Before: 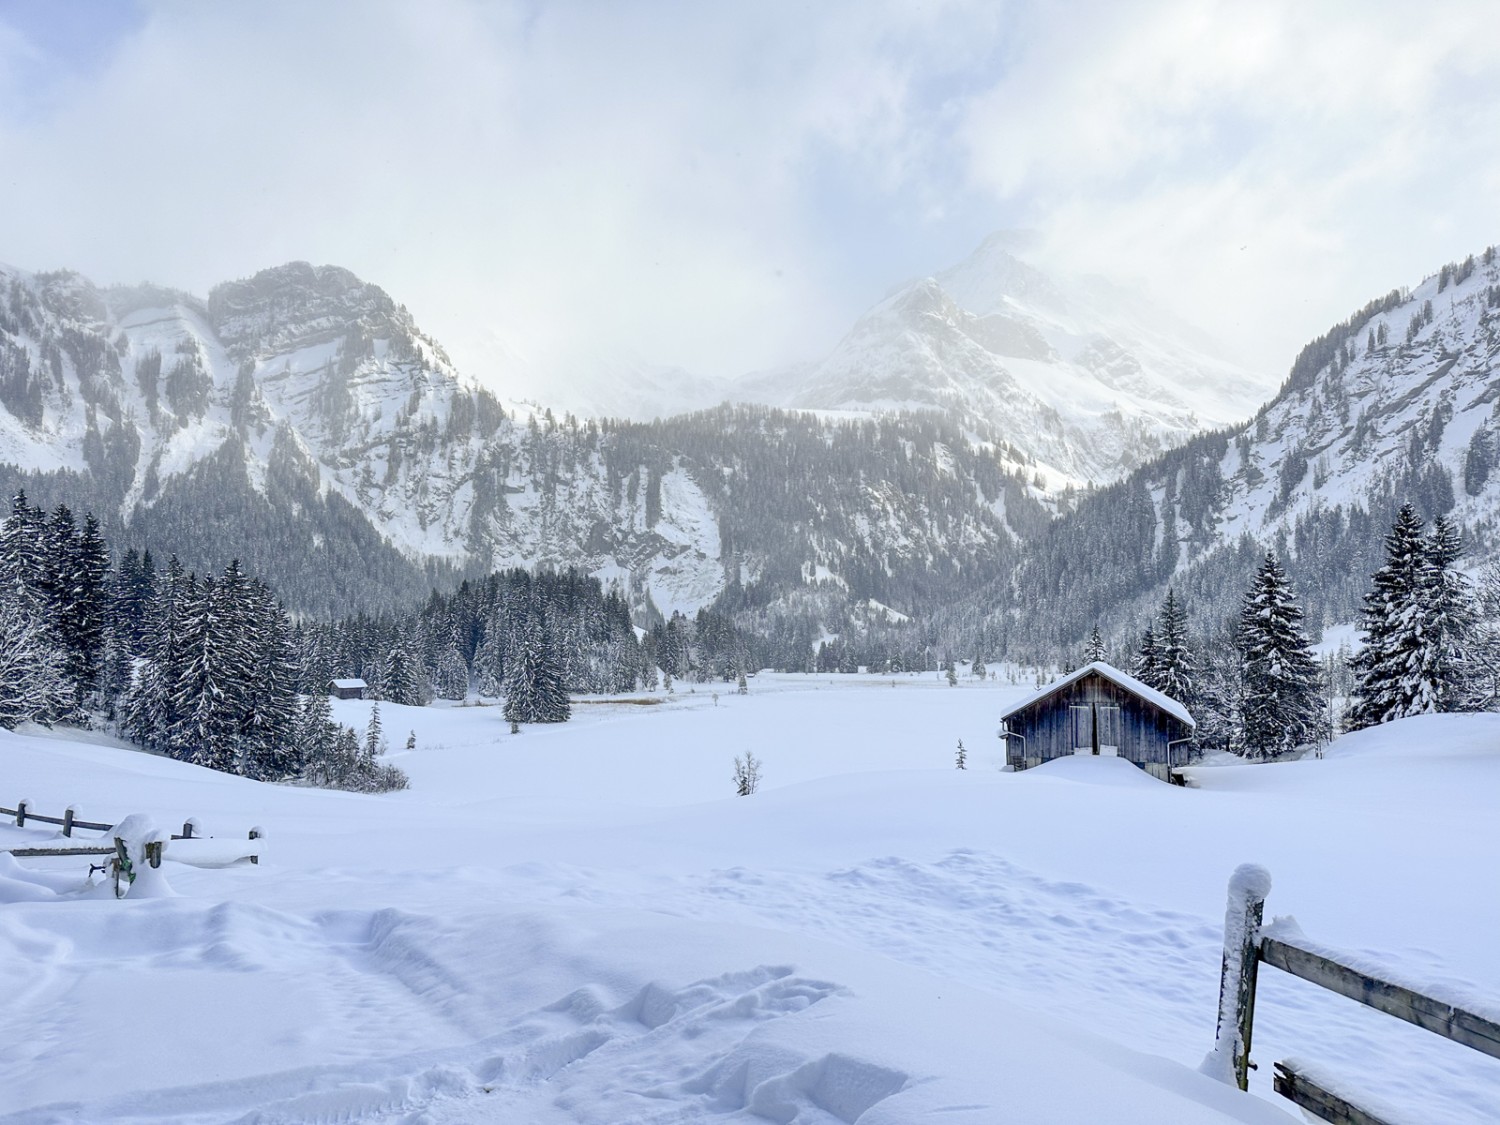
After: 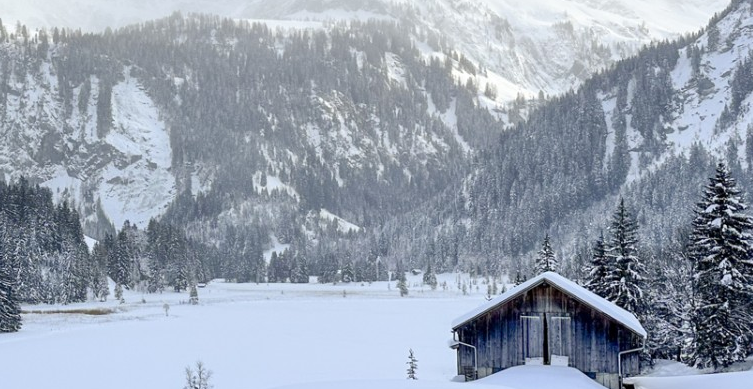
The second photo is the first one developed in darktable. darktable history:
tone equalizer: on, module defaults
crop: left 36.607%, top 34.735%, right 13.146%, bottom 30.611%
